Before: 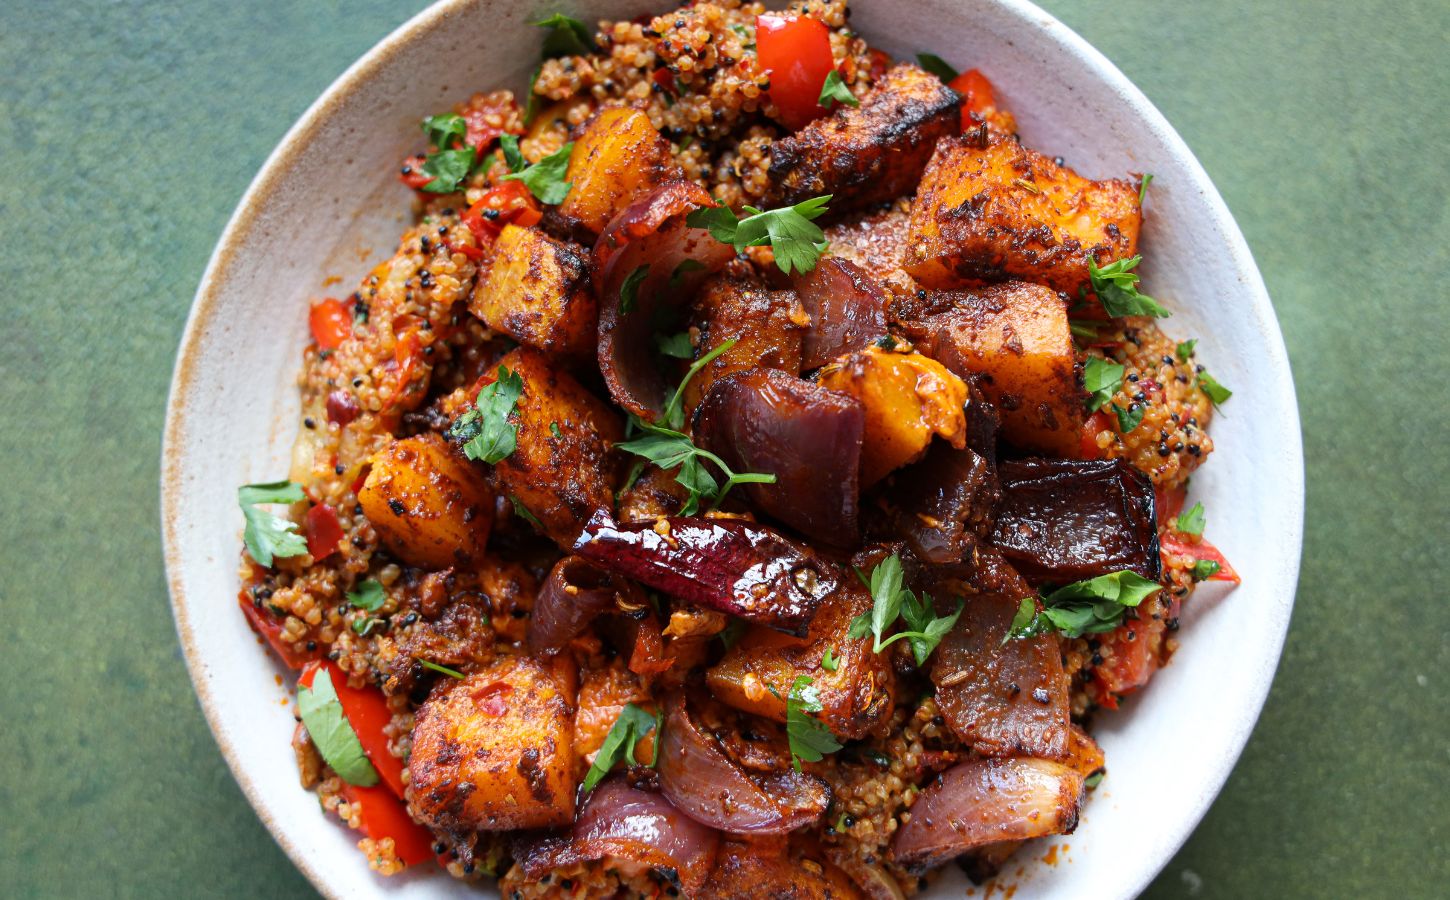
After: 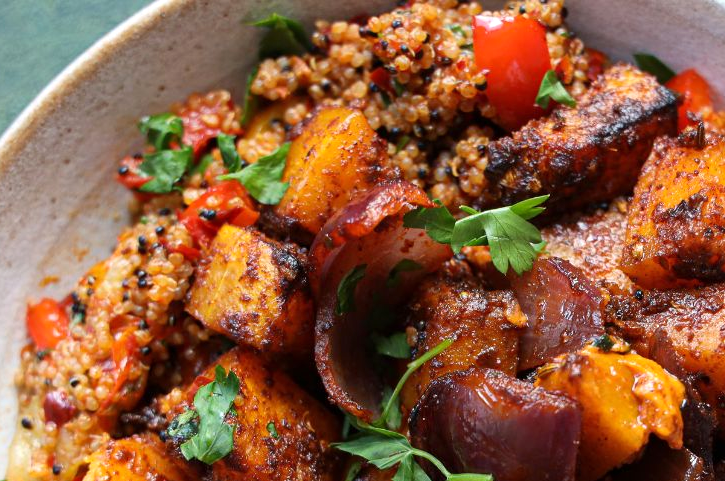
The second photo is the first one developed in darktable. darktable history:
exposure: exposure 0.128 EV, compensate highlight preservation false
crop: left 19.556%, right 30.401%, bottom 46.458%
